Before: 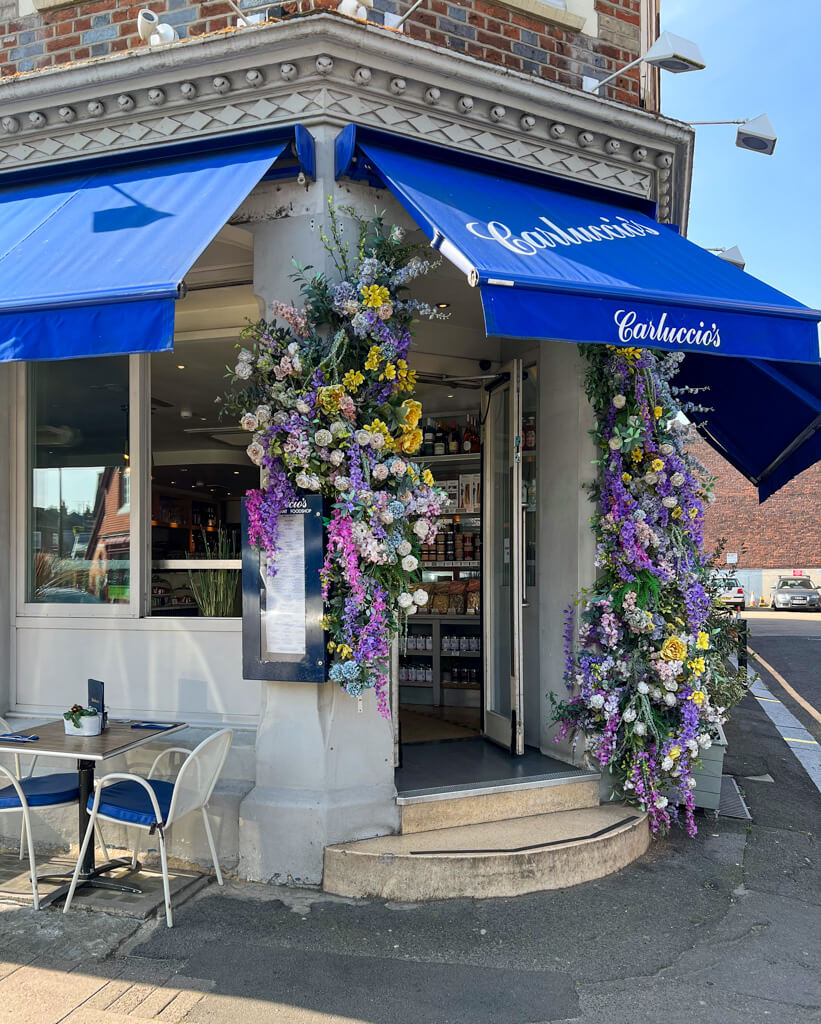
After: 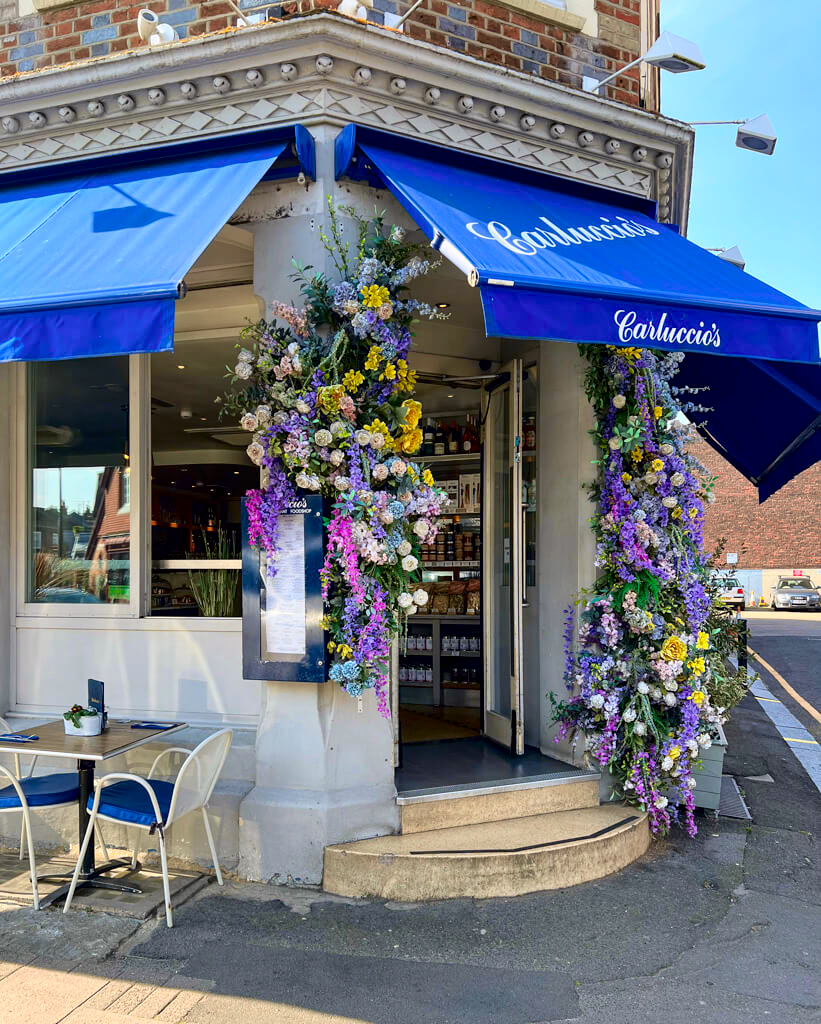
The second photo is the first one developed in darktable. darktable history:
tone curve: curves: ch0 [(0.024, 0) (0.075, 0.034) (0.145, 0.098) (0.257, 0.259) (0.408, 0.45) (0.611, 0.64) (0.81, 0.857) (1, 1)]; ch1 [(0, 0) (0.287, 0.198) (0.501, 0.506) (0.56, 0.57) (0.712, 0.777) (0.976, 0.992)]; ch2 [(0, 0) (0.5, 0.5) (0.523, 0.552) (0.59, 0.603) (0.681, 0.754) (1, 1)], color space Lab, independent channels, preserve colors none
